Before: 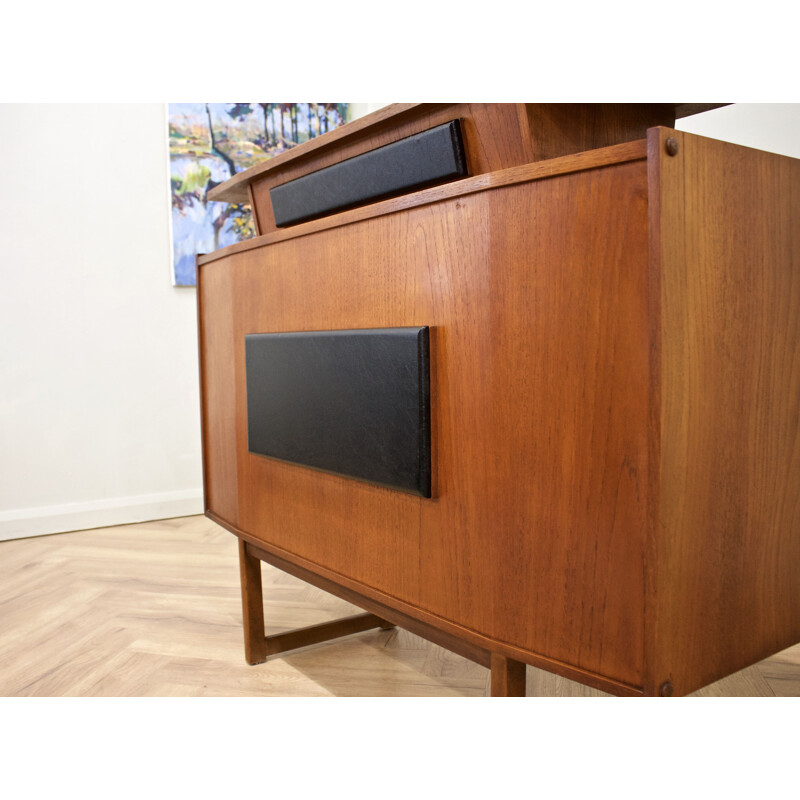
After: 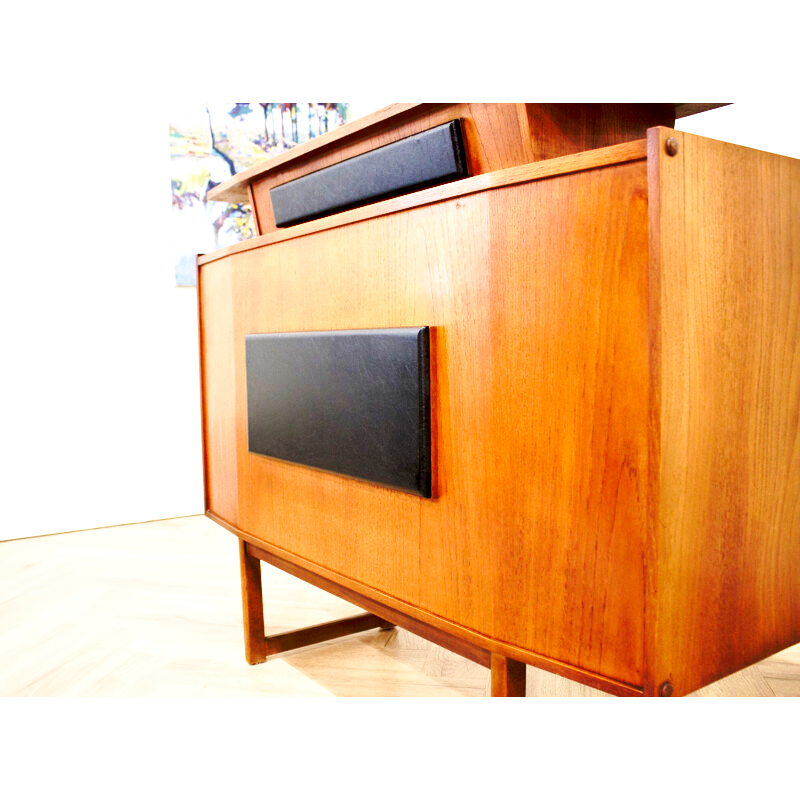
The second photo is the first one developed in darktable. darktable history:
contrast equalizer: y [[0.579, 0.58, 0.505, 0.5, 0.5, 0.5], [0.5 ×6], [0.5 ×6], [0 ×6], [0 ×6]]
base curve: curves: ch0 [(0, 0) (0.032, 0.037) (0.105, 0.228) (0.435, 0.76) (0.856, 0.983) (1, 1)], preserve colors none
tone equalizer: -8 EV -0.445 EV, -7 EV -0.424 EV, -6 EV -0.311 EV, -5 EV -0.216 EV, -3 EV 0.19 EV, -2 EV 0.348 EV, -1 EV 0.396 EV, +0 EV 0.429 EV, edges refinement/feathering 500, mask exposure compensation -1.57 EV, preserve details no
levels: white 99.88%, levels [0, 0.43, 0.984]
